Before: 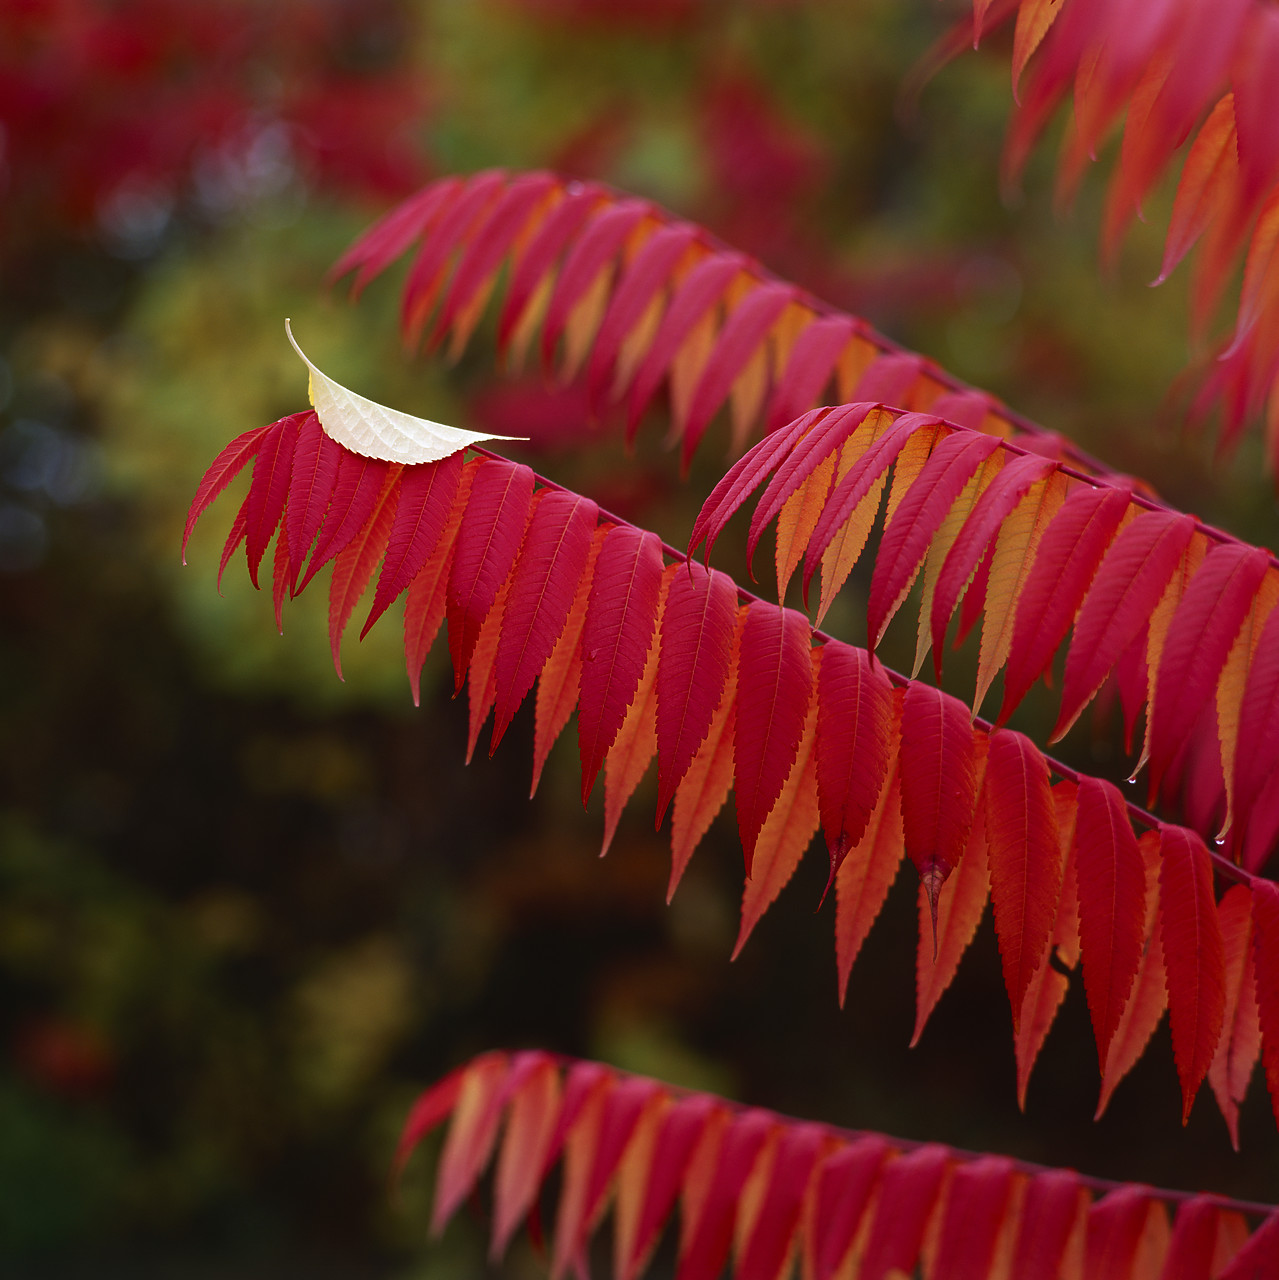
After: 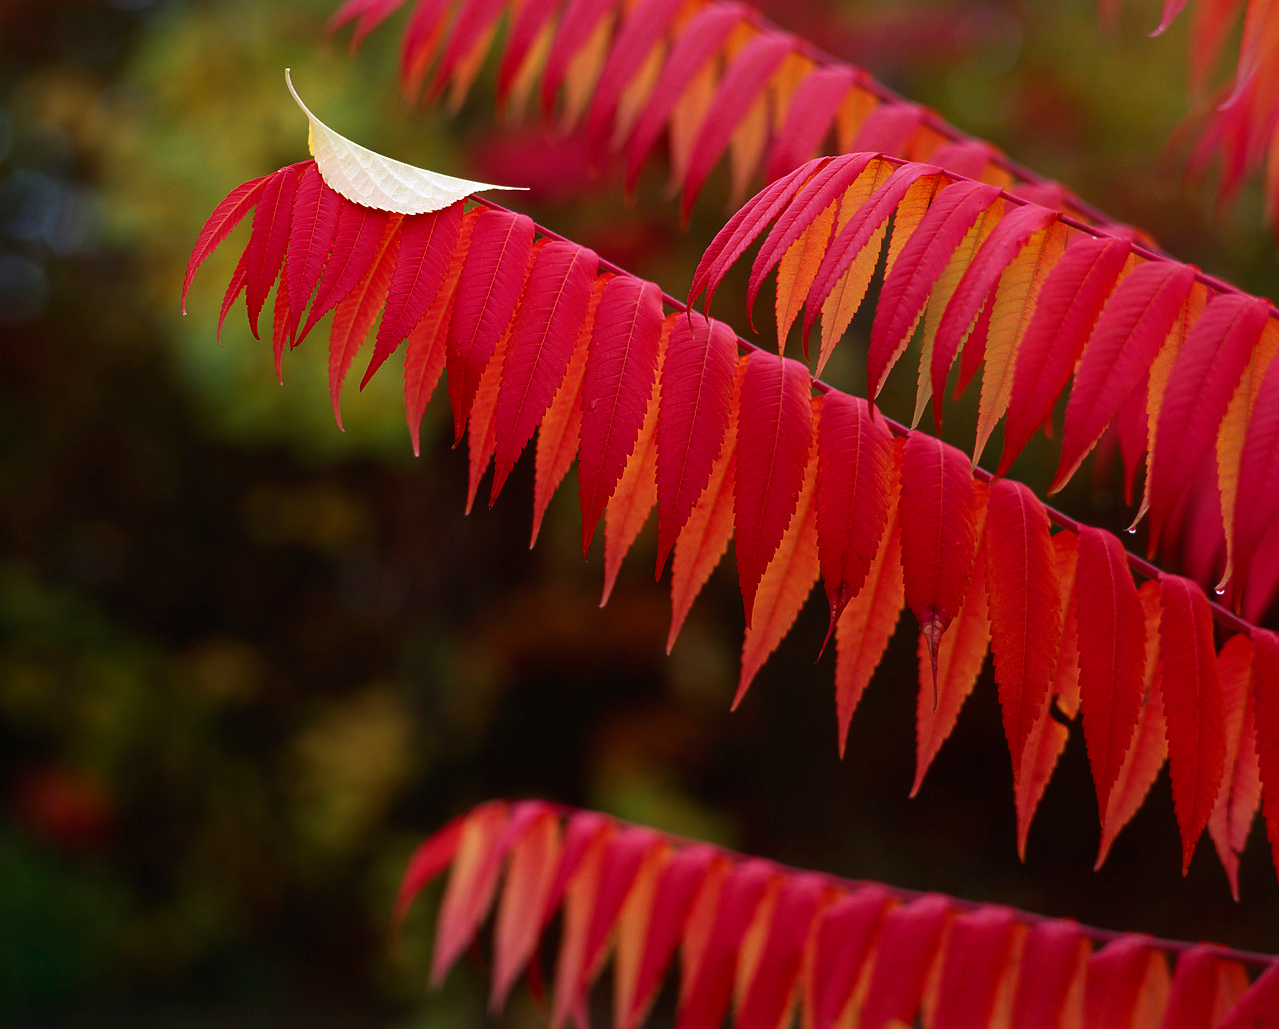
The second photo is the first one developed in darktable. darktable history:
crop and rotate: top 19.588%
